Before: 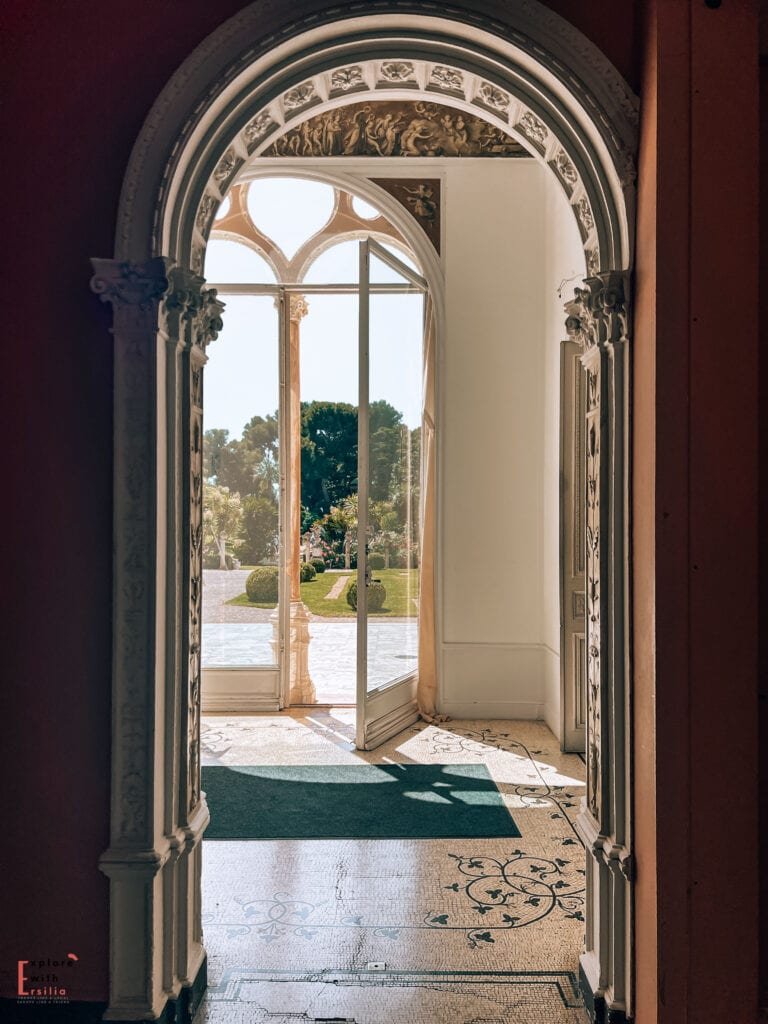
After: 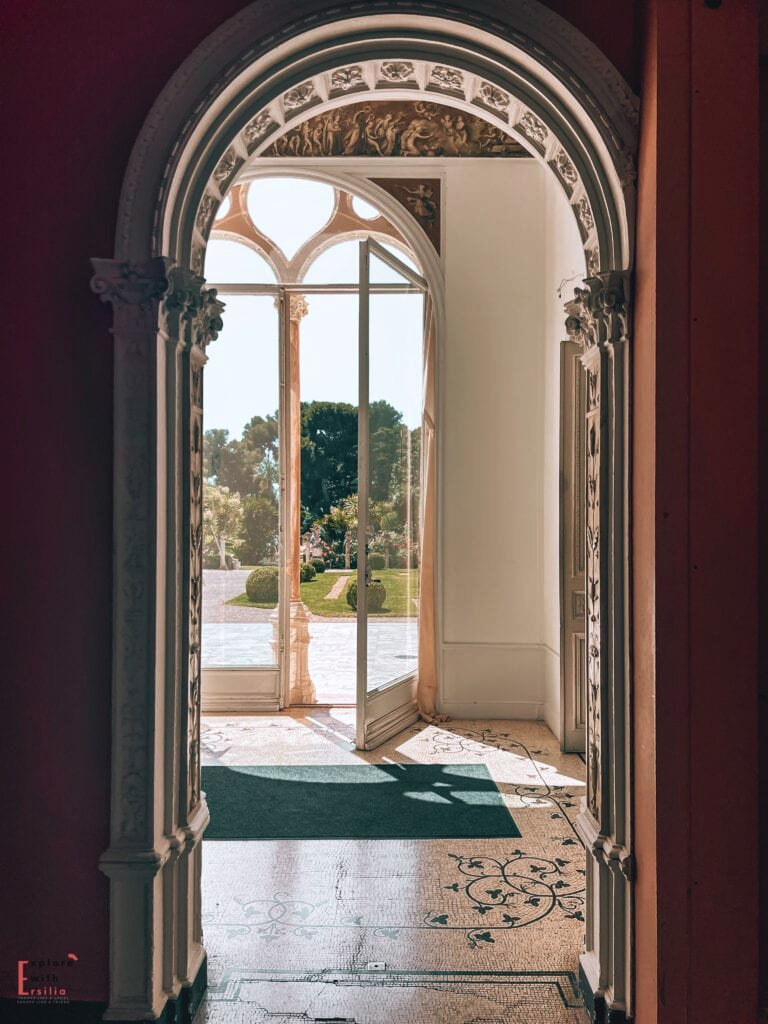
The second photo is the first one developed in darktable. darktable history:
tone curve: curves: ch0 [(0.001, 0.042) (0.128, 0.16) (0.452, 0.42) (0.603, 0.566) (0.754, 0.733) (1, 1)]; ch1 [(0, 0) (0.325, 0.327) (0.412, 0.441) (0.473, 0.466) (0.5, 0.499) (0.549, 0.558) (0.617, 0.625) (0.713, 0.7) (1, 1)]; ch2 [(0, 0) (0.386, 0.397) (0.445, 0.47) (0.505, 0.498) (0.529, 0.524) (0.574, 0.569) (0.652, 0.641) (1, 1)], color space Lab, independent channels, preserve colors none
contrast brightness saturation: contrast 0.1, brightness 0.02, saturation 0.02
